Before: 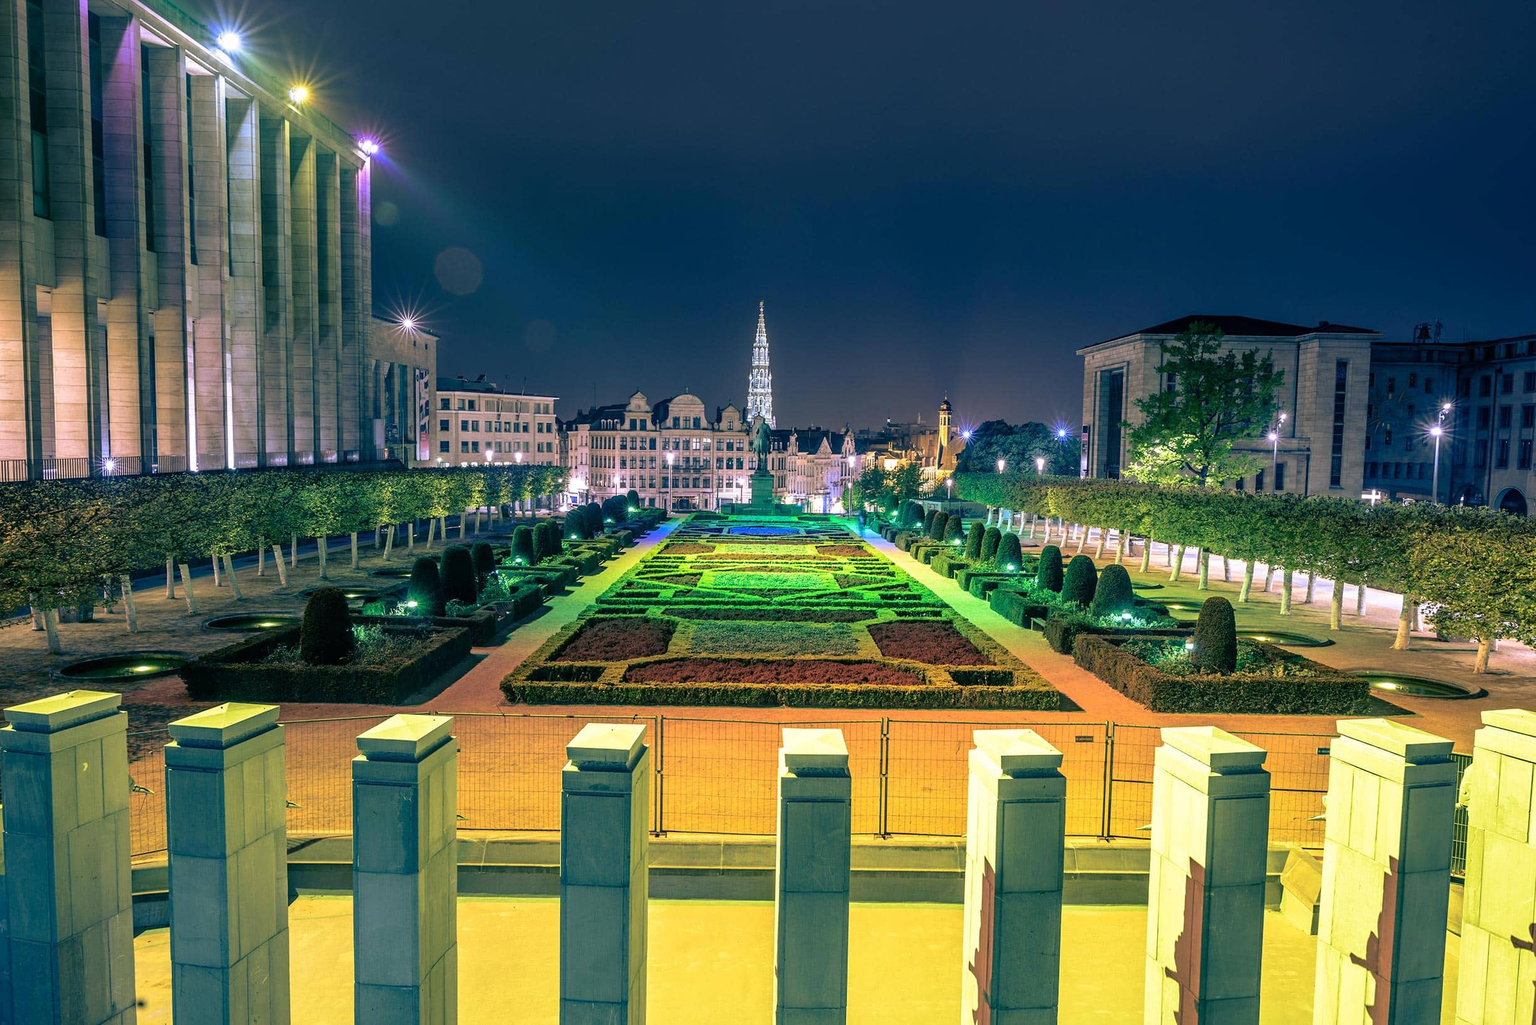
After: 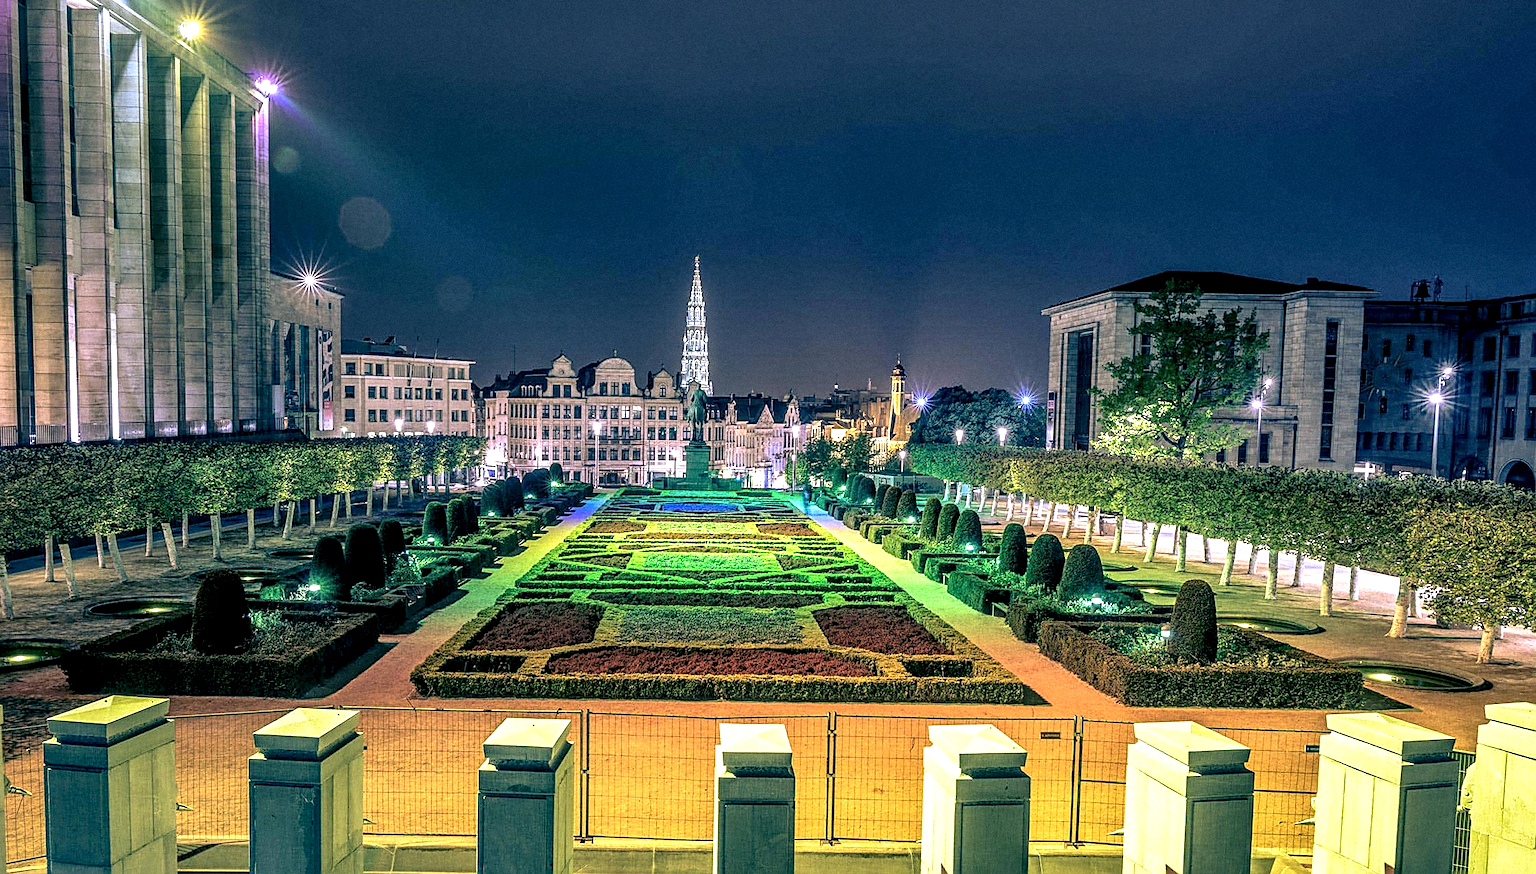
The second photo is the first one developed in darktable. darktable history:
exposure: compensate highlight preservation false
crop: left 8.155%, top 6.611%, bottom 15.385%
local contrast: highlights 60%, shadows 60%, detail 160%
shadows and highlights: shadows 37.27, highlights -28.18, soften with gaussian
grain: mid-tones bias 0%
sharpen: on, module defaults
